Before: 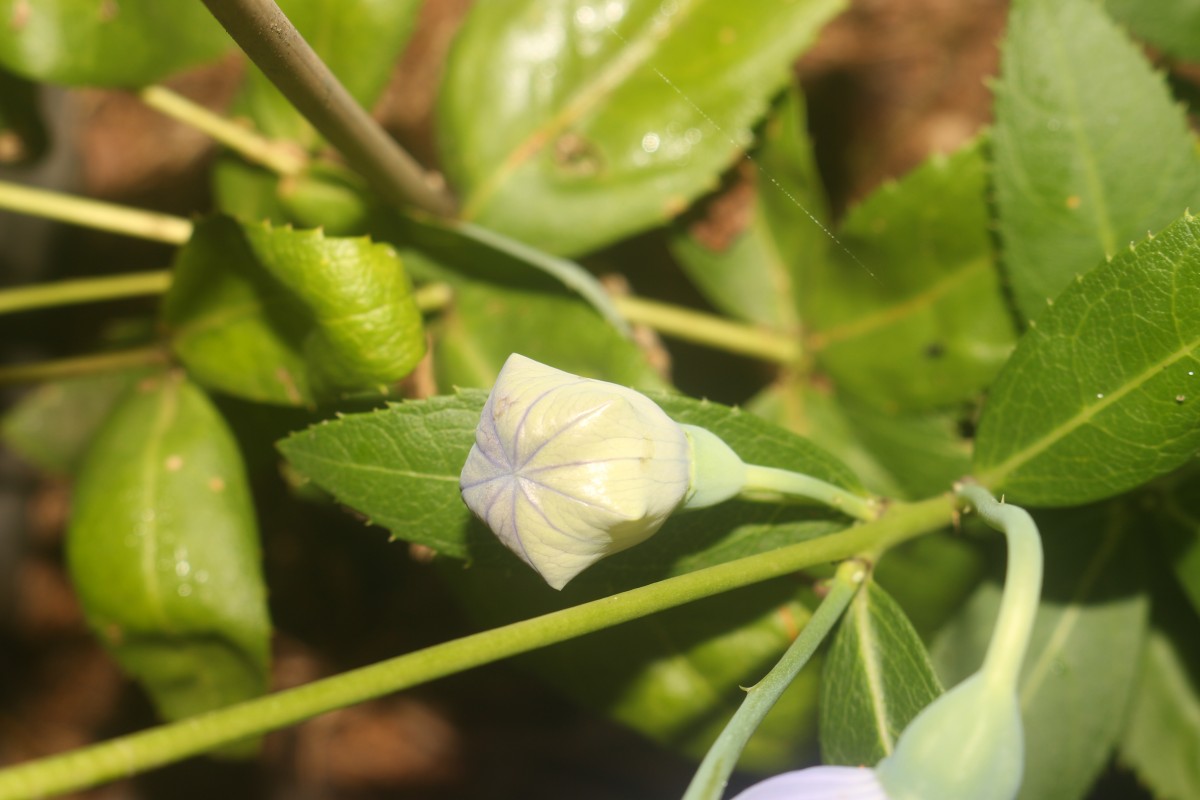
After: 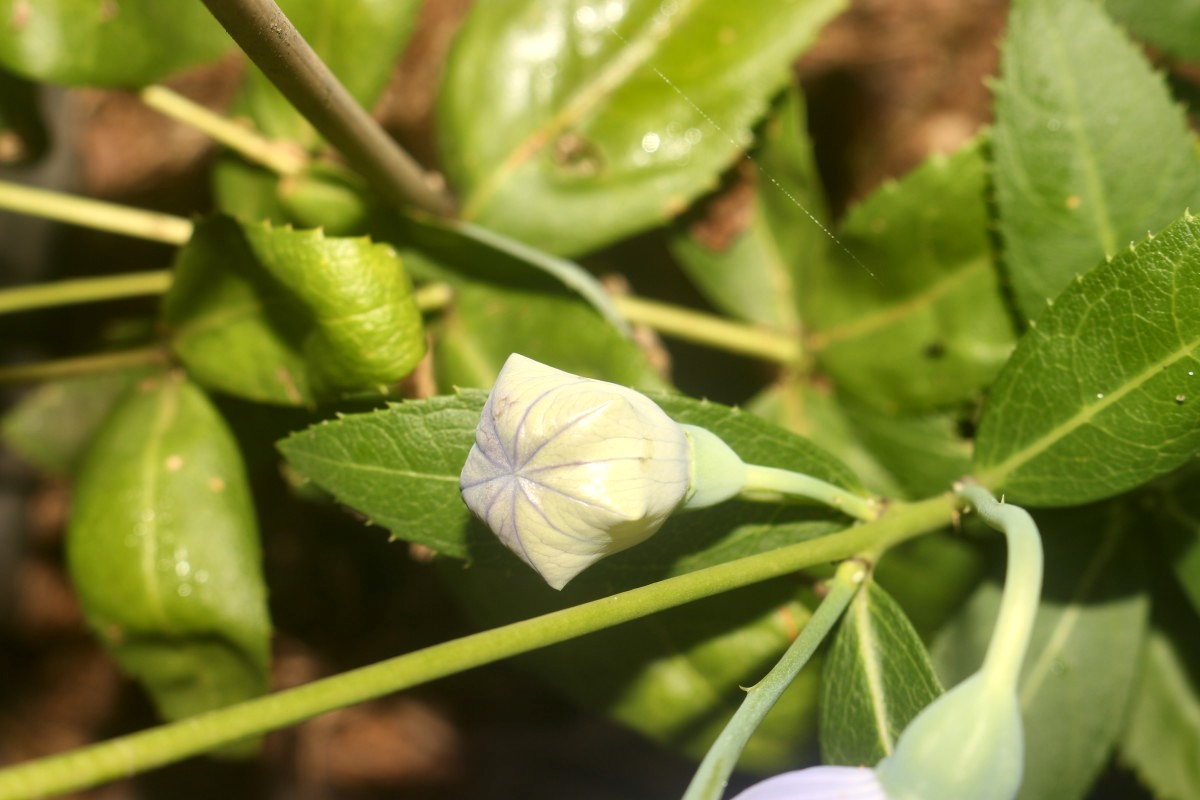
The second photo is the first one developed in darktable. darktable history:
local contrast: mode bilateral grid, contrast 20, coarseness 49, detail 159%, midtone range 0.2
